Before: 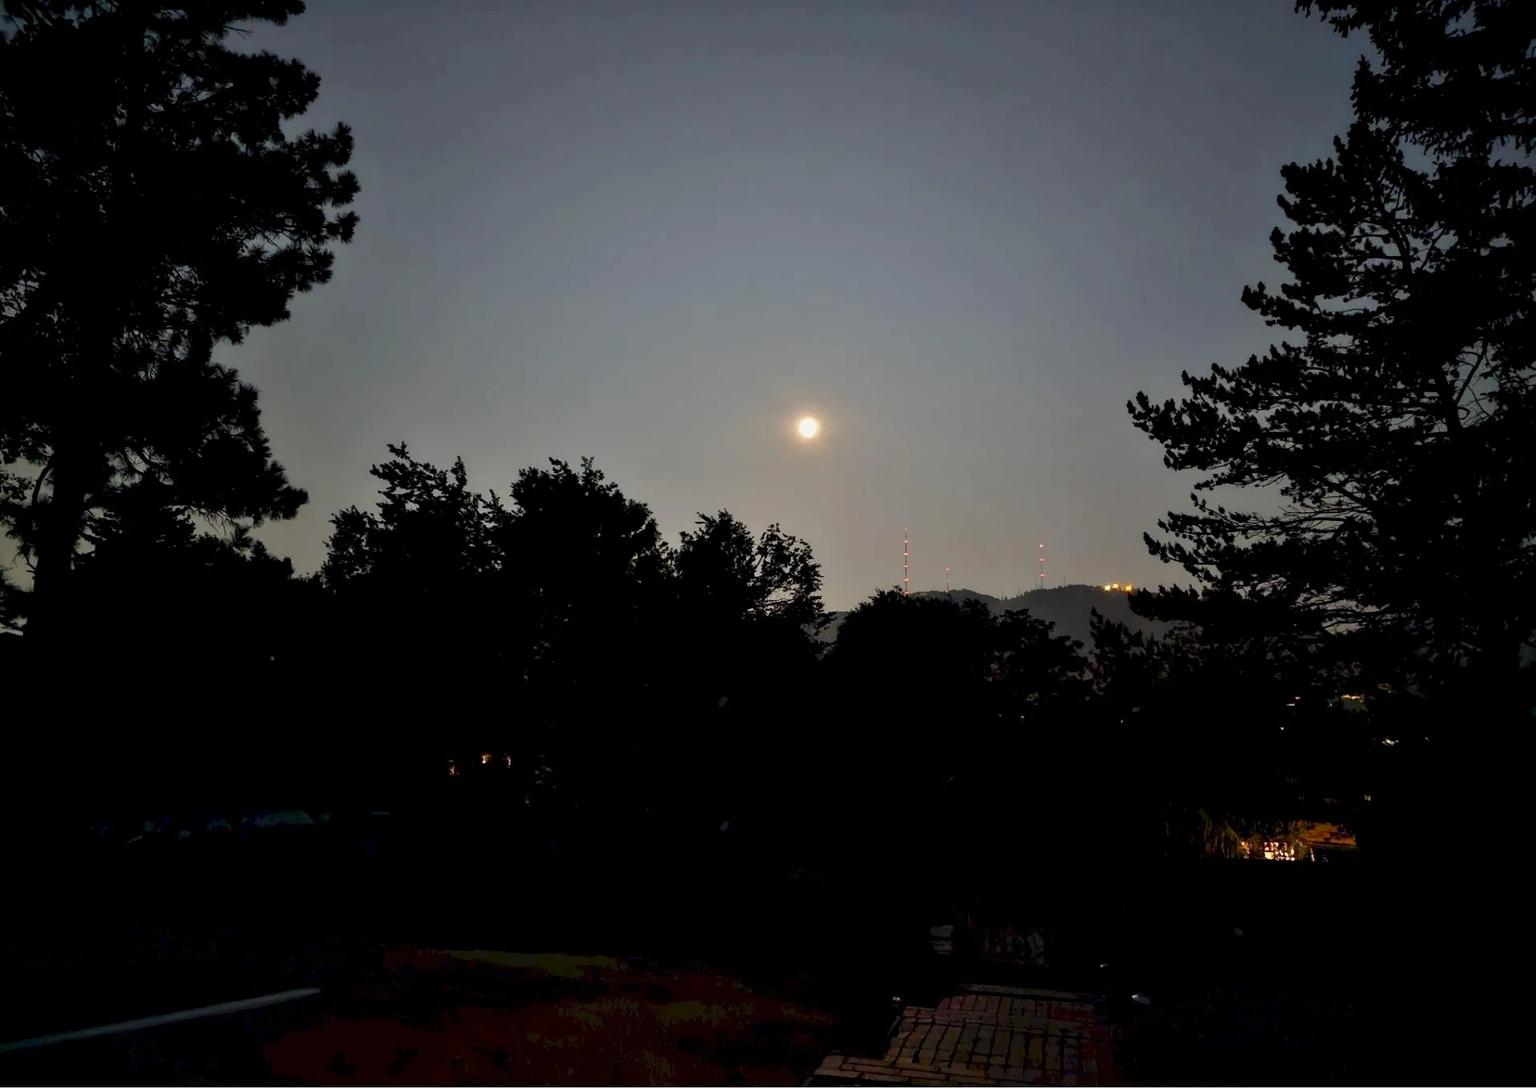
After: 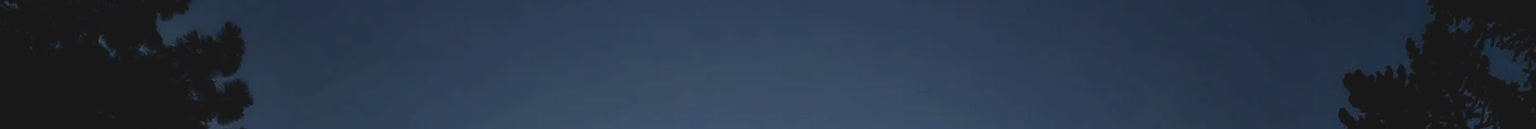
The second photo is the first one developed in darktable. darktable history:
rgb curve: curves: ch0 [(0, 0.186) (0.314, 0.284) (0.775, 0.708) (1, 1)], compensate middle gray true, preserve colors none
crop and rotate: left 9.644%, top 9.491%, right 6.021%, bottom 80.509%
color calibration: x 0.37, y 0.382, temperature 4313.32 K
velvia: strength 17%
contrast brightness saturation: contrast 0.21, brightness -0.11, saturation 0.21
